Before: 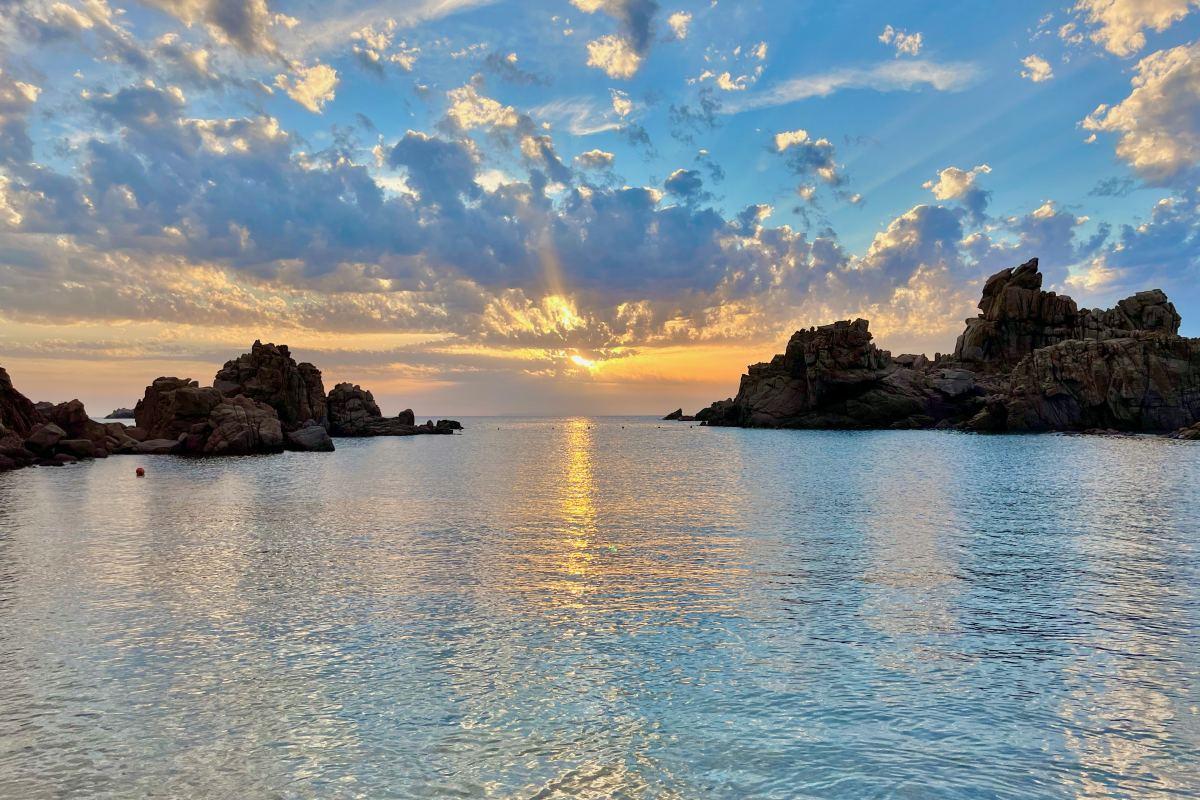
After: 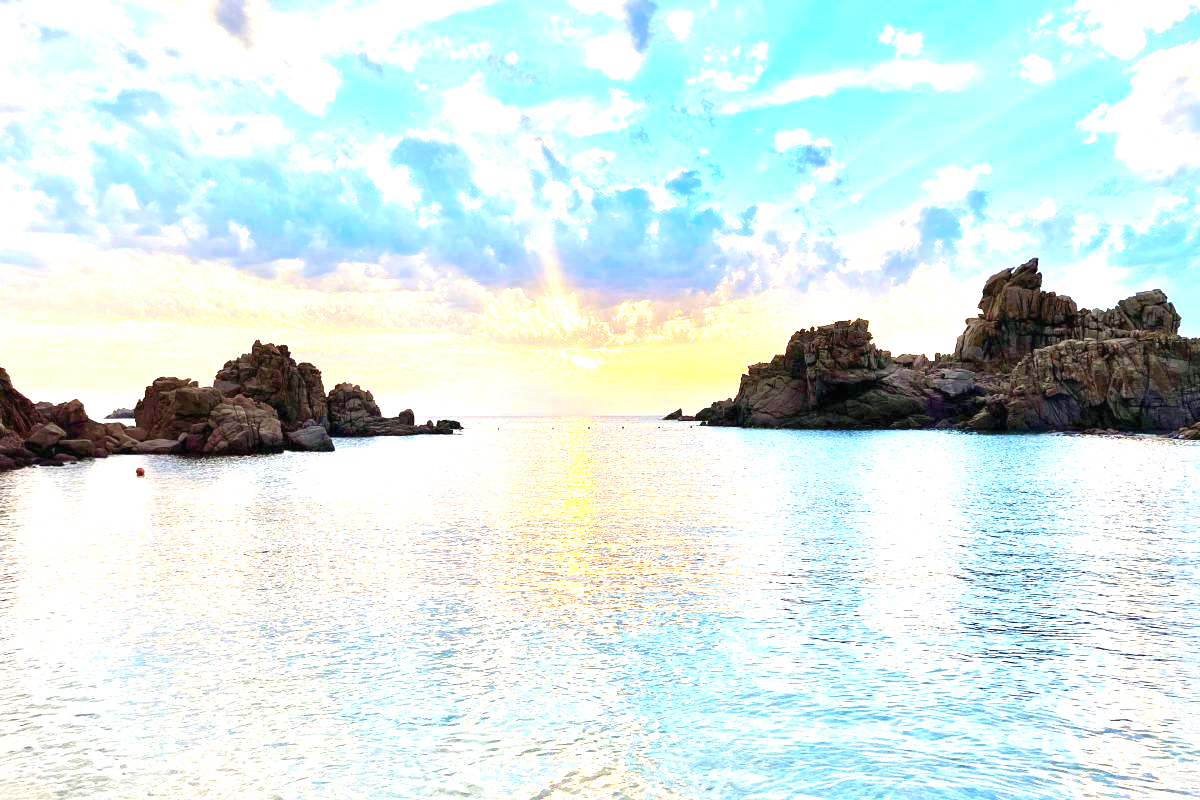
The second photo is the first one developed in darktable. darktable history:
exposure: black level correction 0, exposure 1.879 EV, compensate highlight preservation false
